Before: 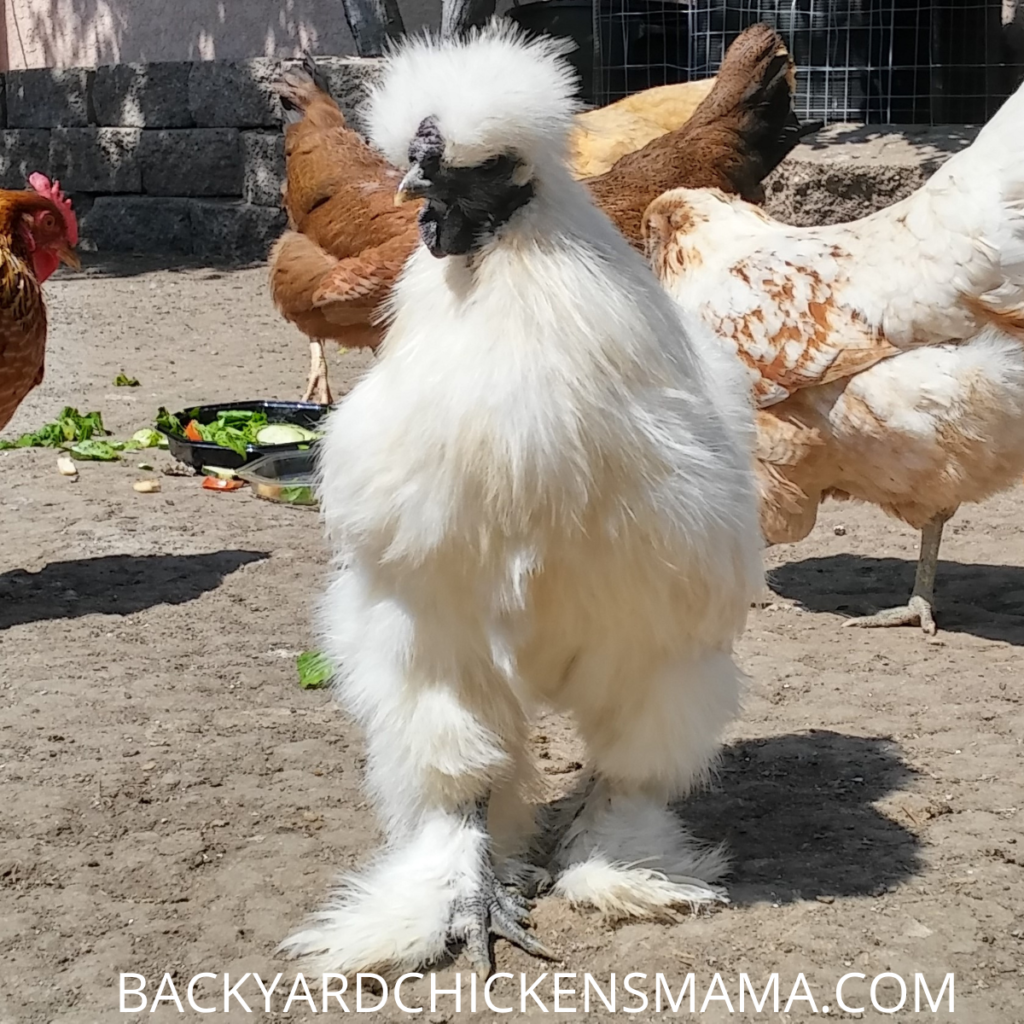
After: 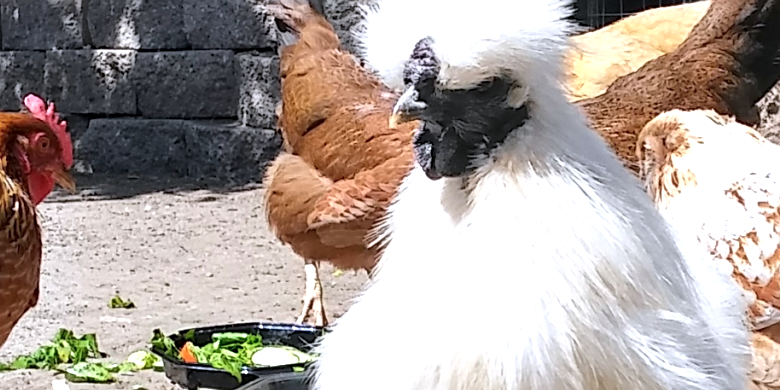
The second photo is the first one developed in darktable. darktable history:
sharpen: on, module defaults
exposure: exposure 0.636 EV, compensate highlight preservation false
crop: left 0.579%, top 7.627%, right 23.167%, bottom 54.275%
color calibration: illuminant as shot in camera, x 0.358, y 0.373, temperature 4628.91 K
